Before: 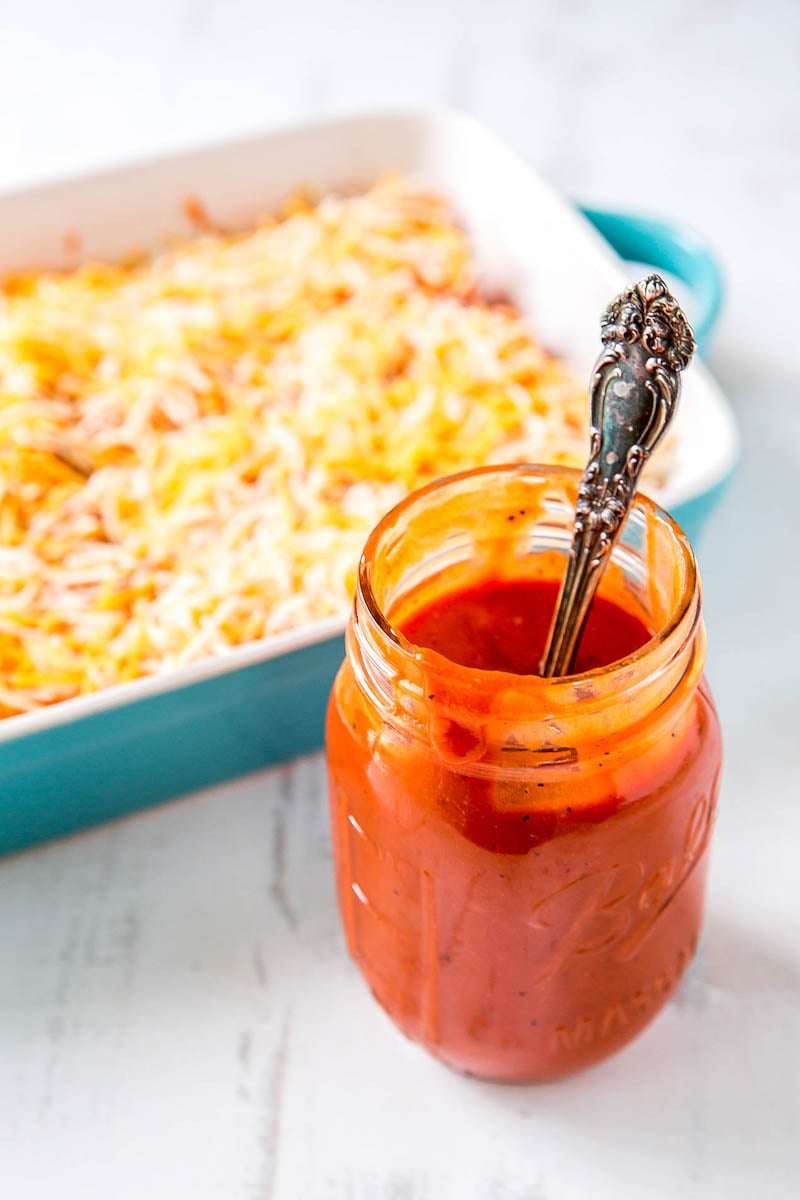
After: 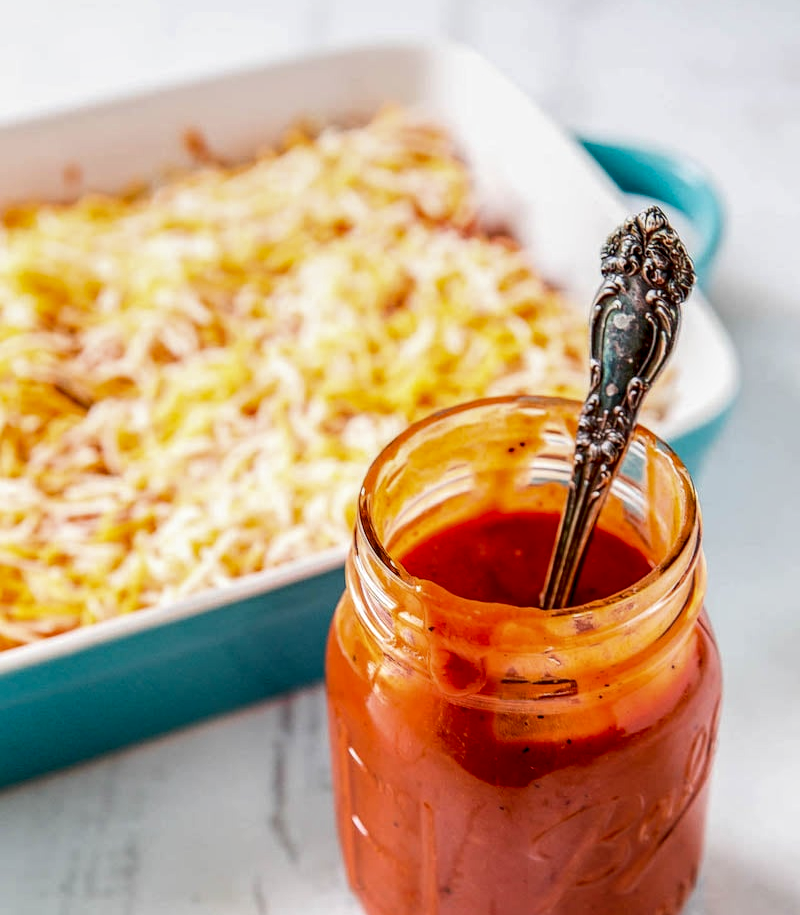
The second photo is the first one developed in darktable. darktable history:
local contrast: detail 150%
crop: top 5.693%, bottom 17.976%
tone equalizer: -8 EV 0.255 EV, -7 EV 0.402 EV, -6 EV 0.43 EV, -5 EV 0.217 EV, -3 EV -0.267 EV, -2 EV -0.421 EV, -1 EV -0.427 EV, +0 EV -0.244 EV
